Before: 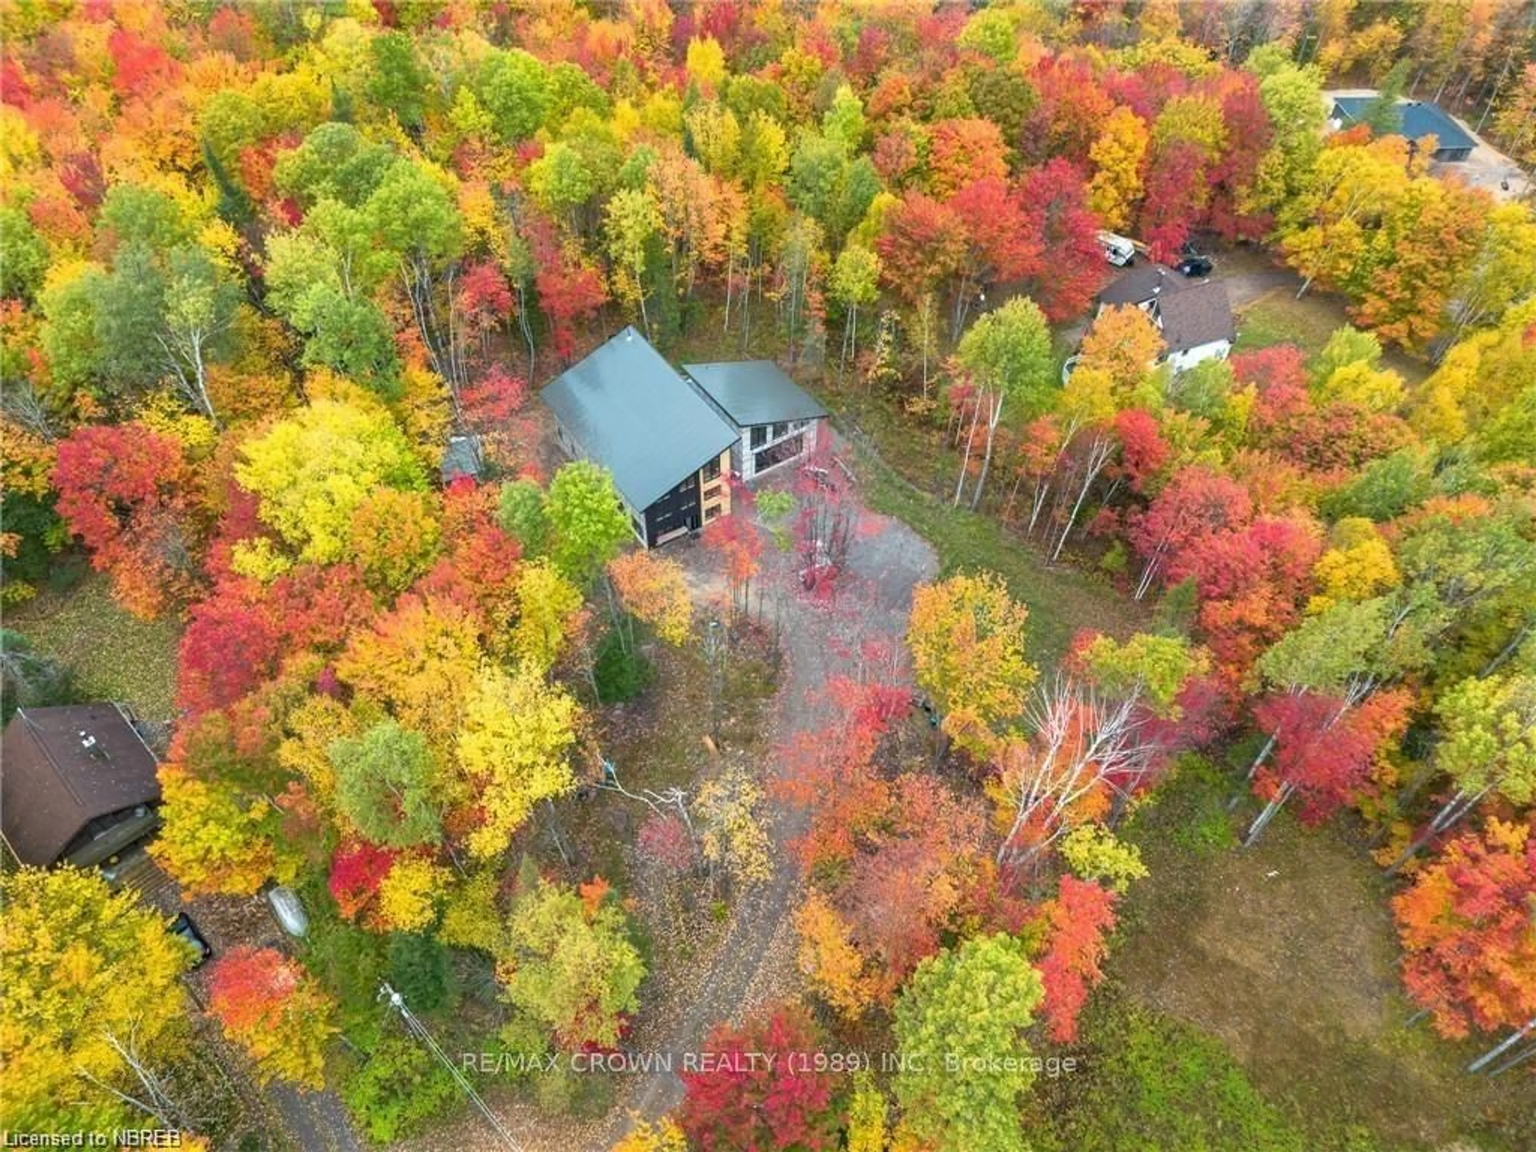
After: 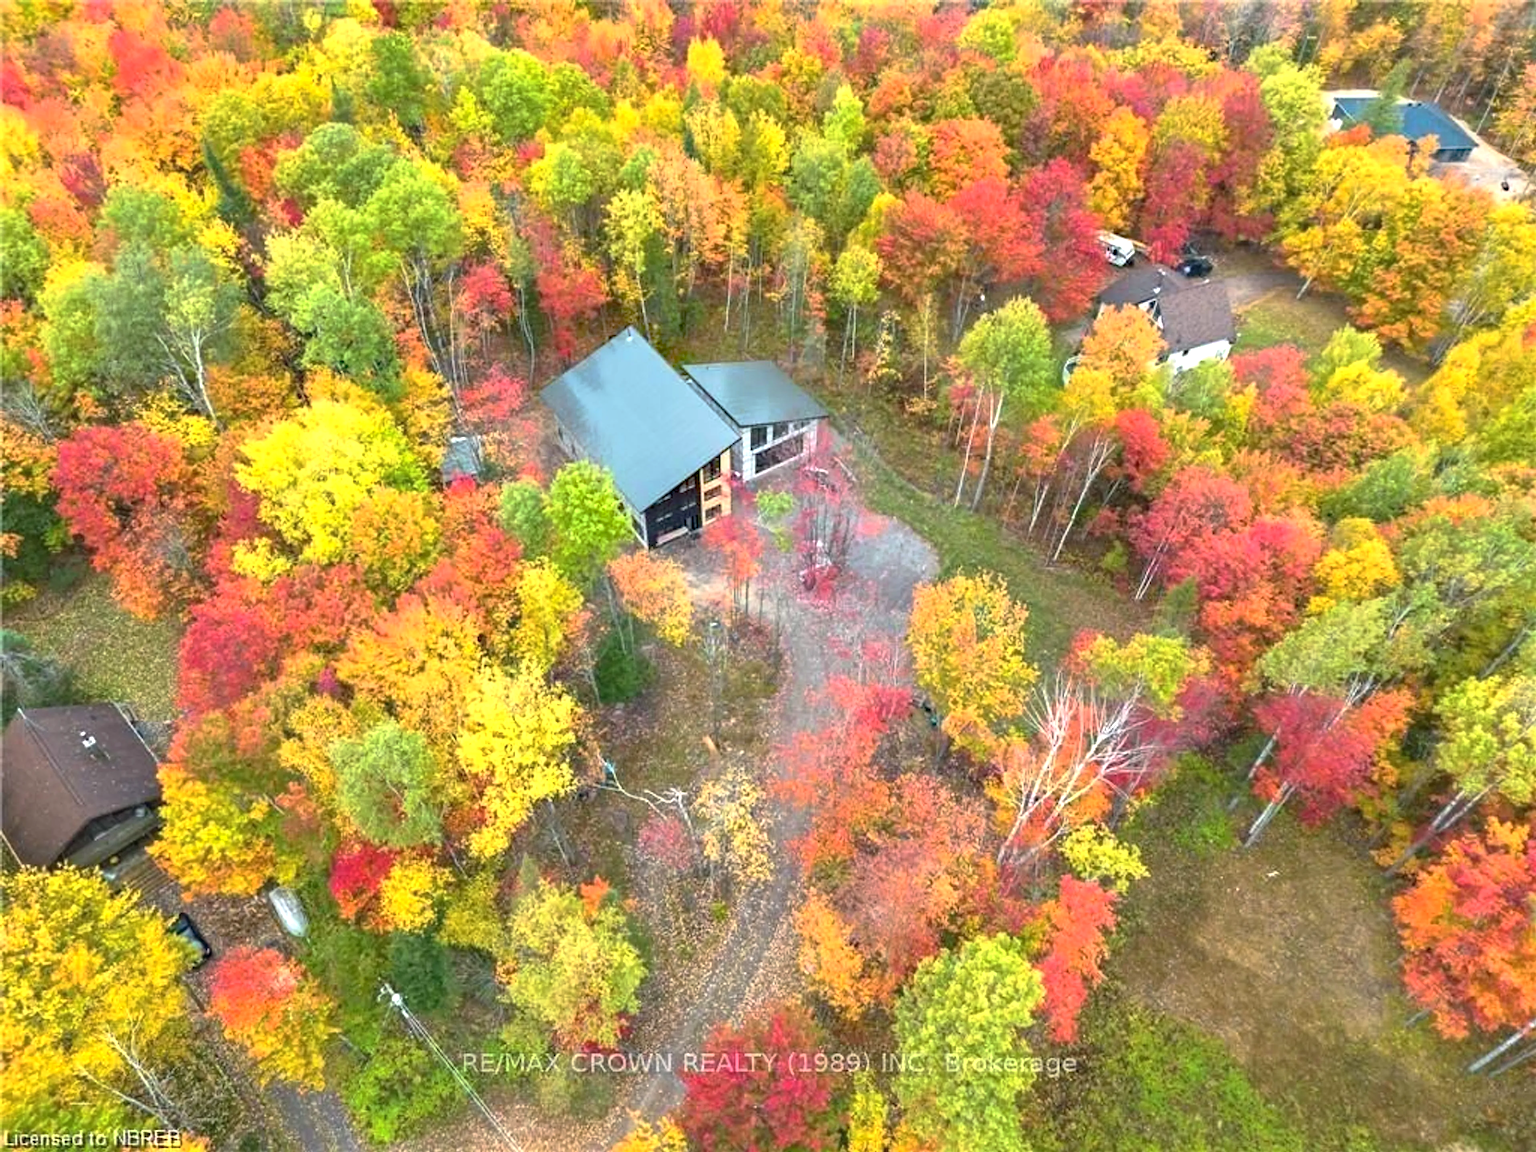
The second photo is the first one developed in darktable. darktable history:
base curve: curves: ch0 [(0, 0) (0.74, 0.67) (1, 1)], fusion 1, preserve colors none
